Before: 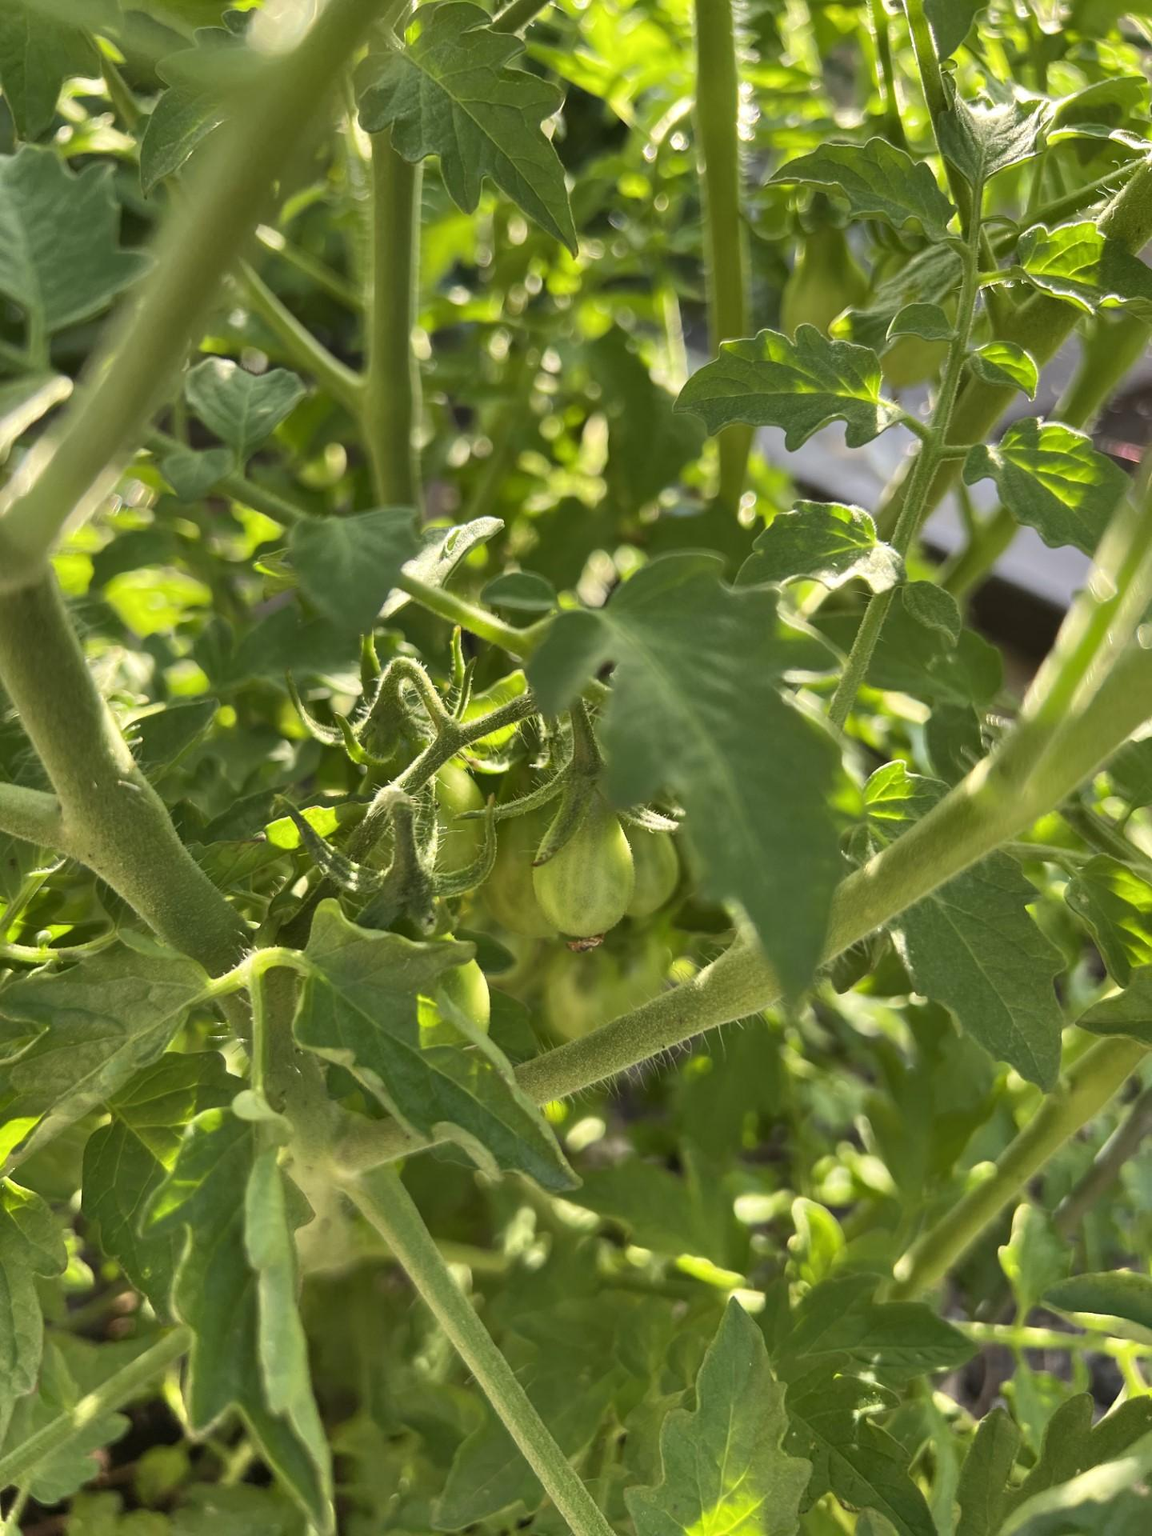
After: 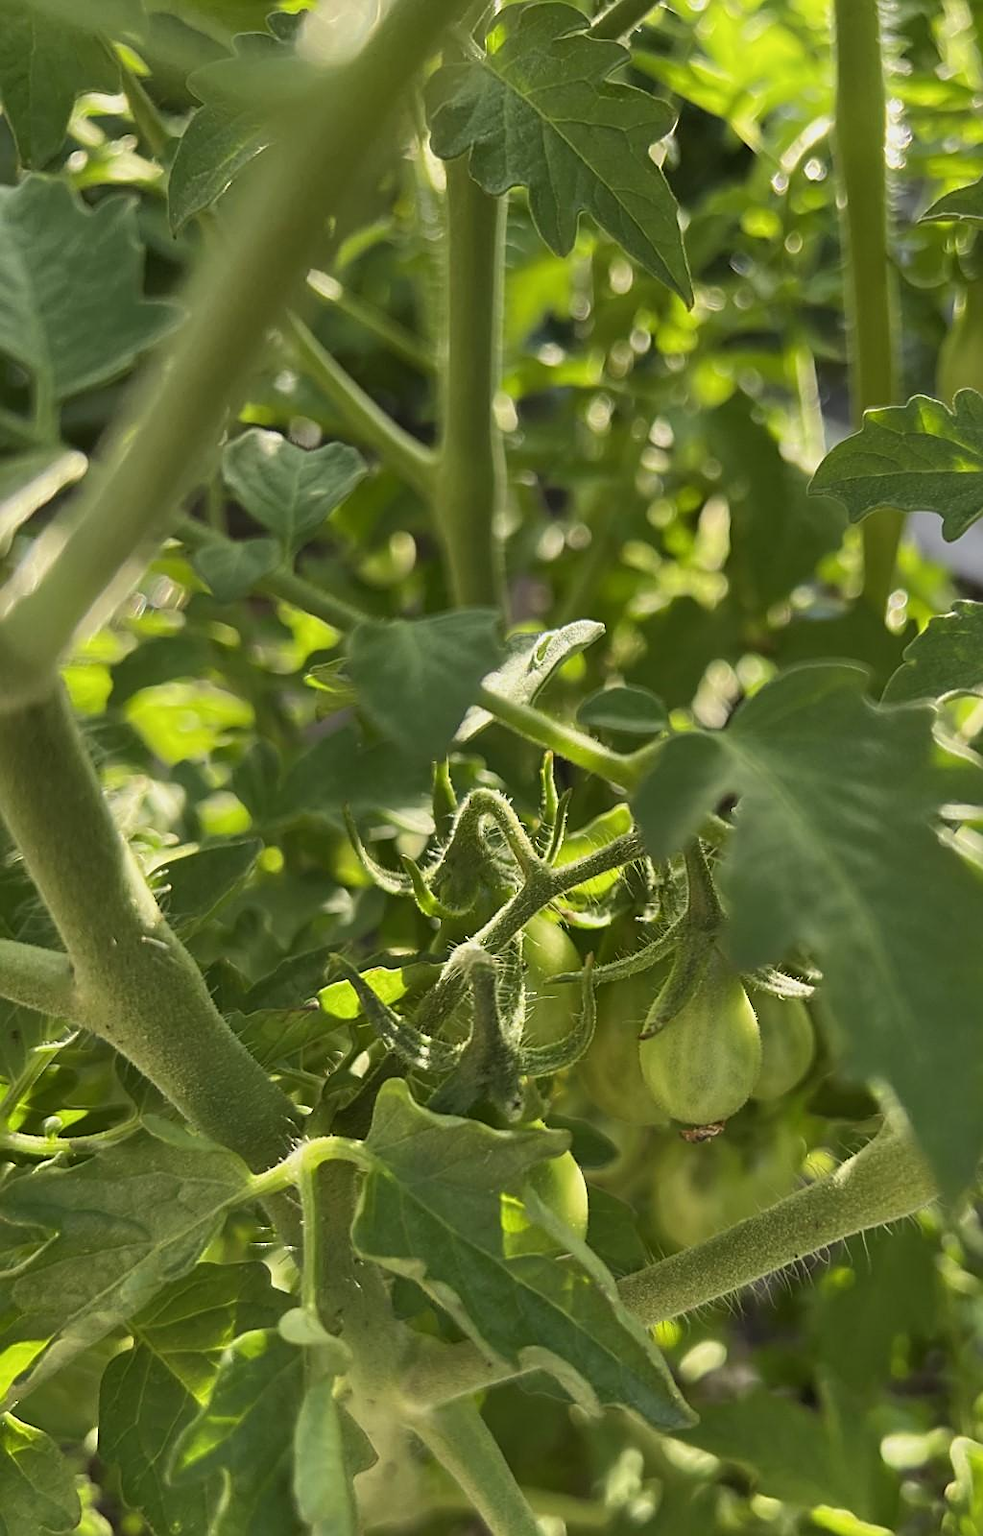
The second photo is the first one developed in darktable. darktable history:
crop: right 28.885%, bottom 16.626%
shadows and highlights: shadows -21.3, highlights 100, soften with gaussian
exposure: exposure -0.242 EV, compensate highlight preservation false
sharpen: on, module defaults
